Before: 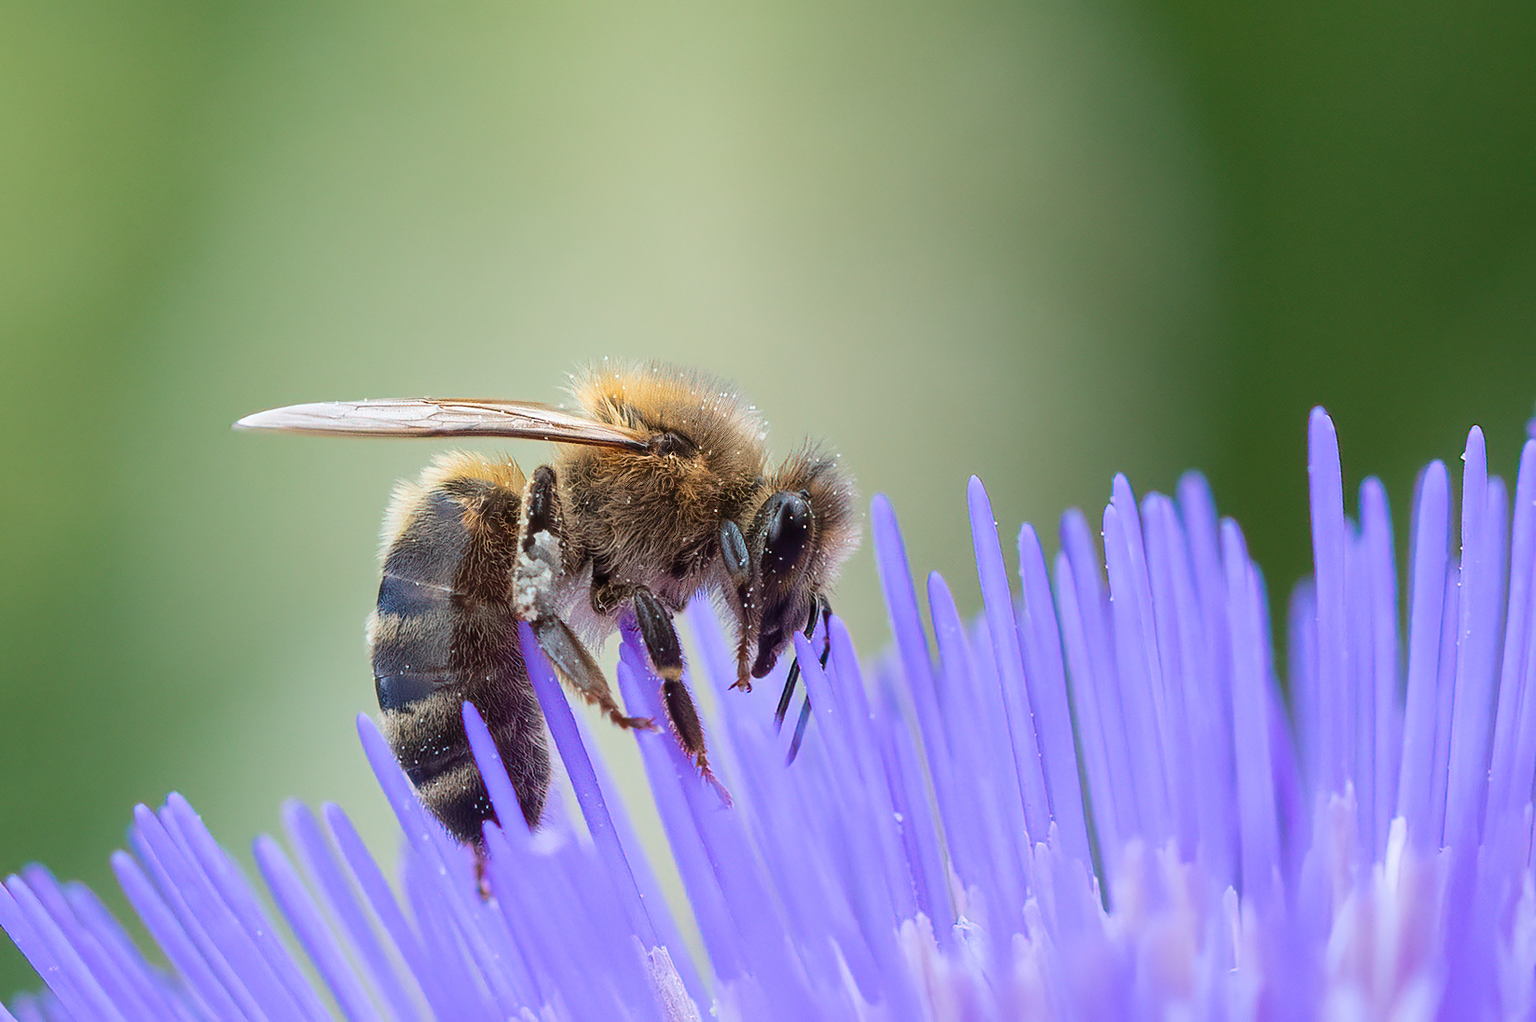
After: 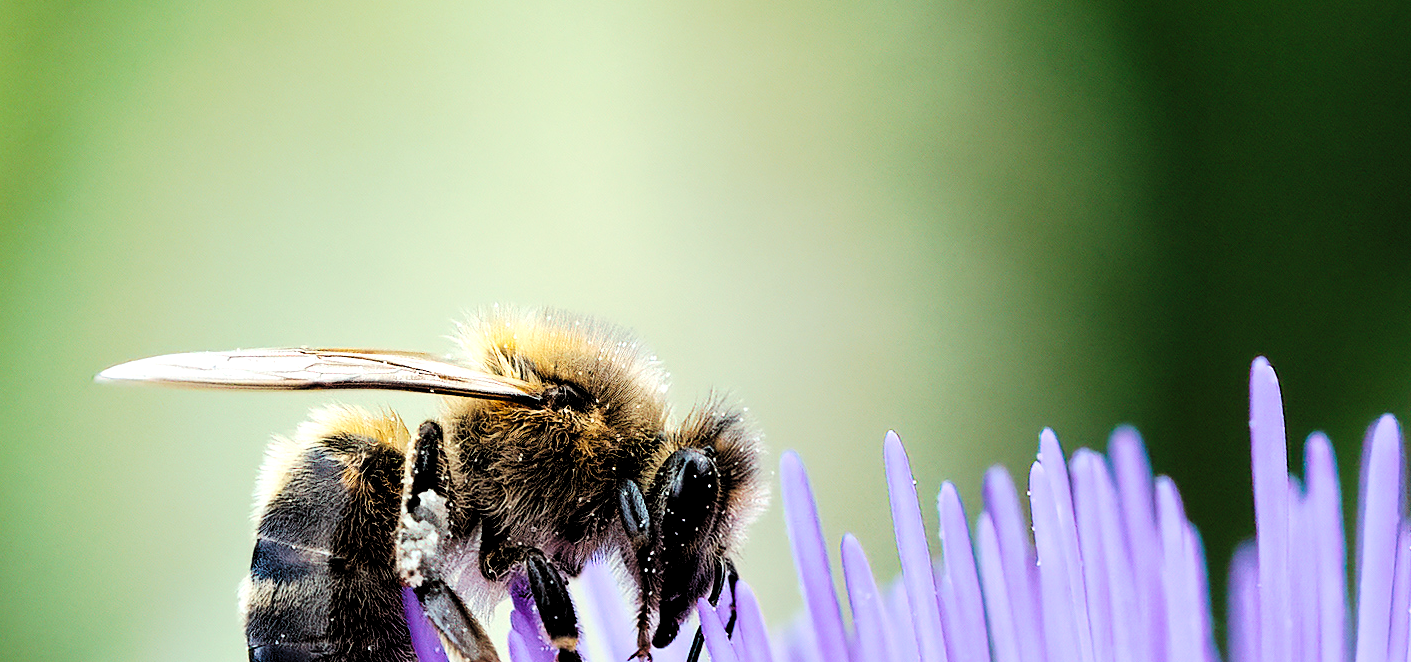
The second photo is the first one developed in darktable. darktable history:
color correction: highlights a* -2.68, highlights b* 2.57
crop and rotate: left 9.345%, top 7.22%, right 4.982%, bottom 32.331%
shadows and highlights: shadows -10, white point adjustment 1.5, highlights 10
levels: levels [0.182, 0.542, 0.902]
tone curve: curves: ch0 [(0, 0) (0.003, 0.018) (0.011, 0.021) (0.025, 0.028) (0.044, 0.039) (0.069, 0.05) (0.1, 0.06) (0.136, 0.081) (0.177, 0.117) (0.224, 0.161) (0.277, 0.226) (0.335, 0.315) (0.399, 0.421) (0.468, 0.53) (0.543, 0.627) (0.623, 0.726) (0.709, 0.789) (0.801, 0.859) (0.898, 0.924) (1, 1)], preserve colors none
